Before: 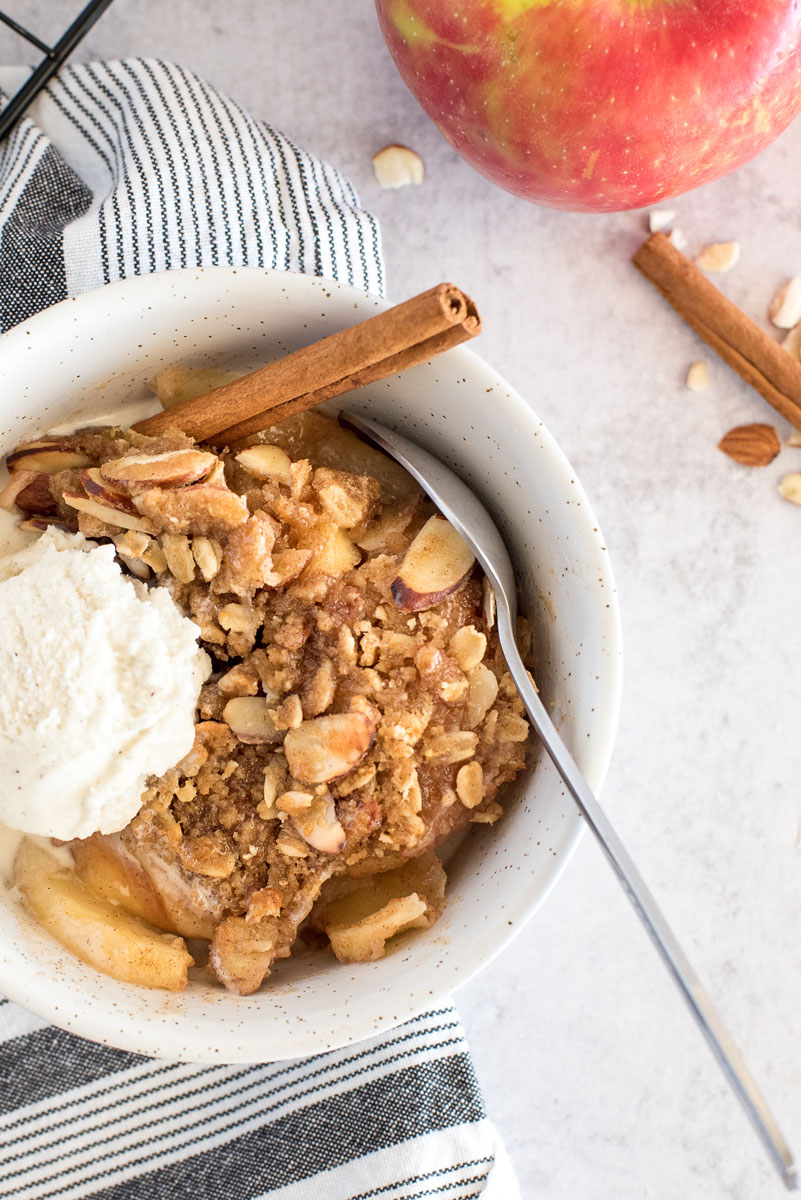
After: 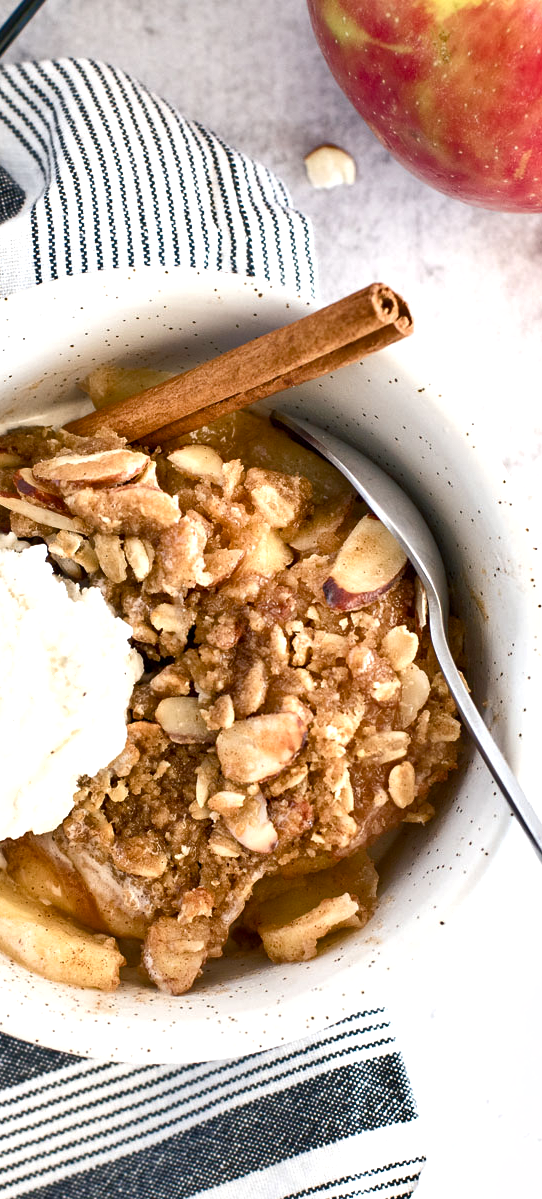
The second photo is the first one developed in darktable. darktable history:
color balance rgb: shadows lift › chroma 5.368%, shadows lift › hue 238.48°, perceptual saturation grading › global saturation 20%, perceptual saturation grading › highlights -50.595%, perceptual saturation grading › shadows 30.092%, perceptual brilliance grading › highlights 11.547%
shadows and highlights: soften with gaussian
crop and rotate: left 8.58%, right 23.737%
